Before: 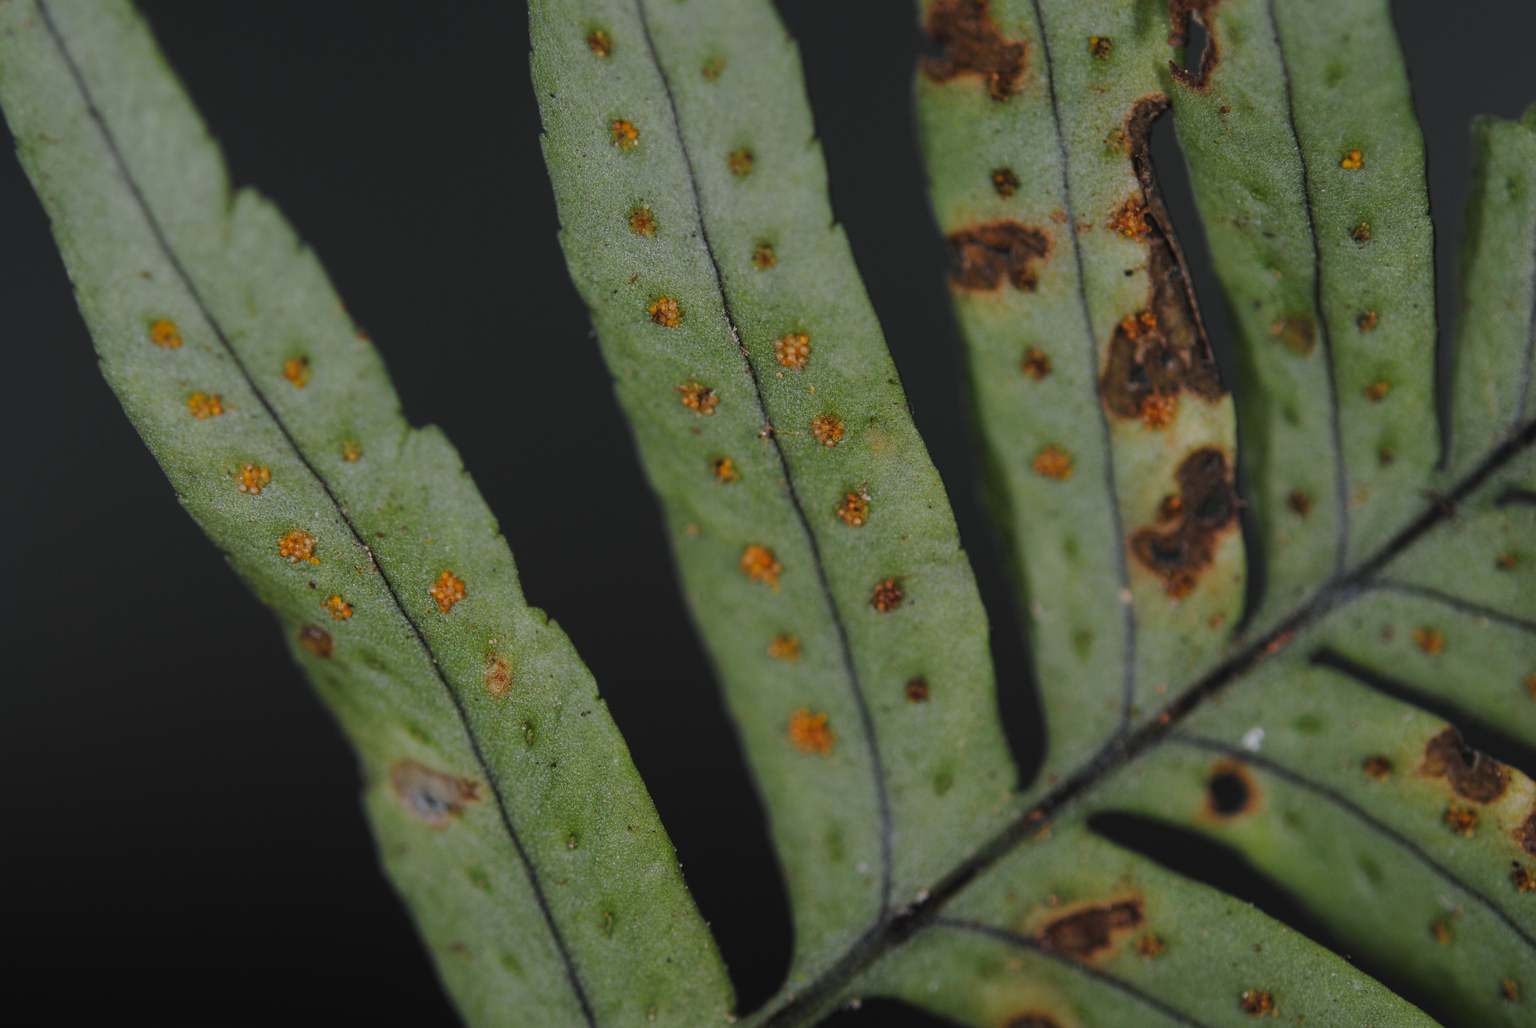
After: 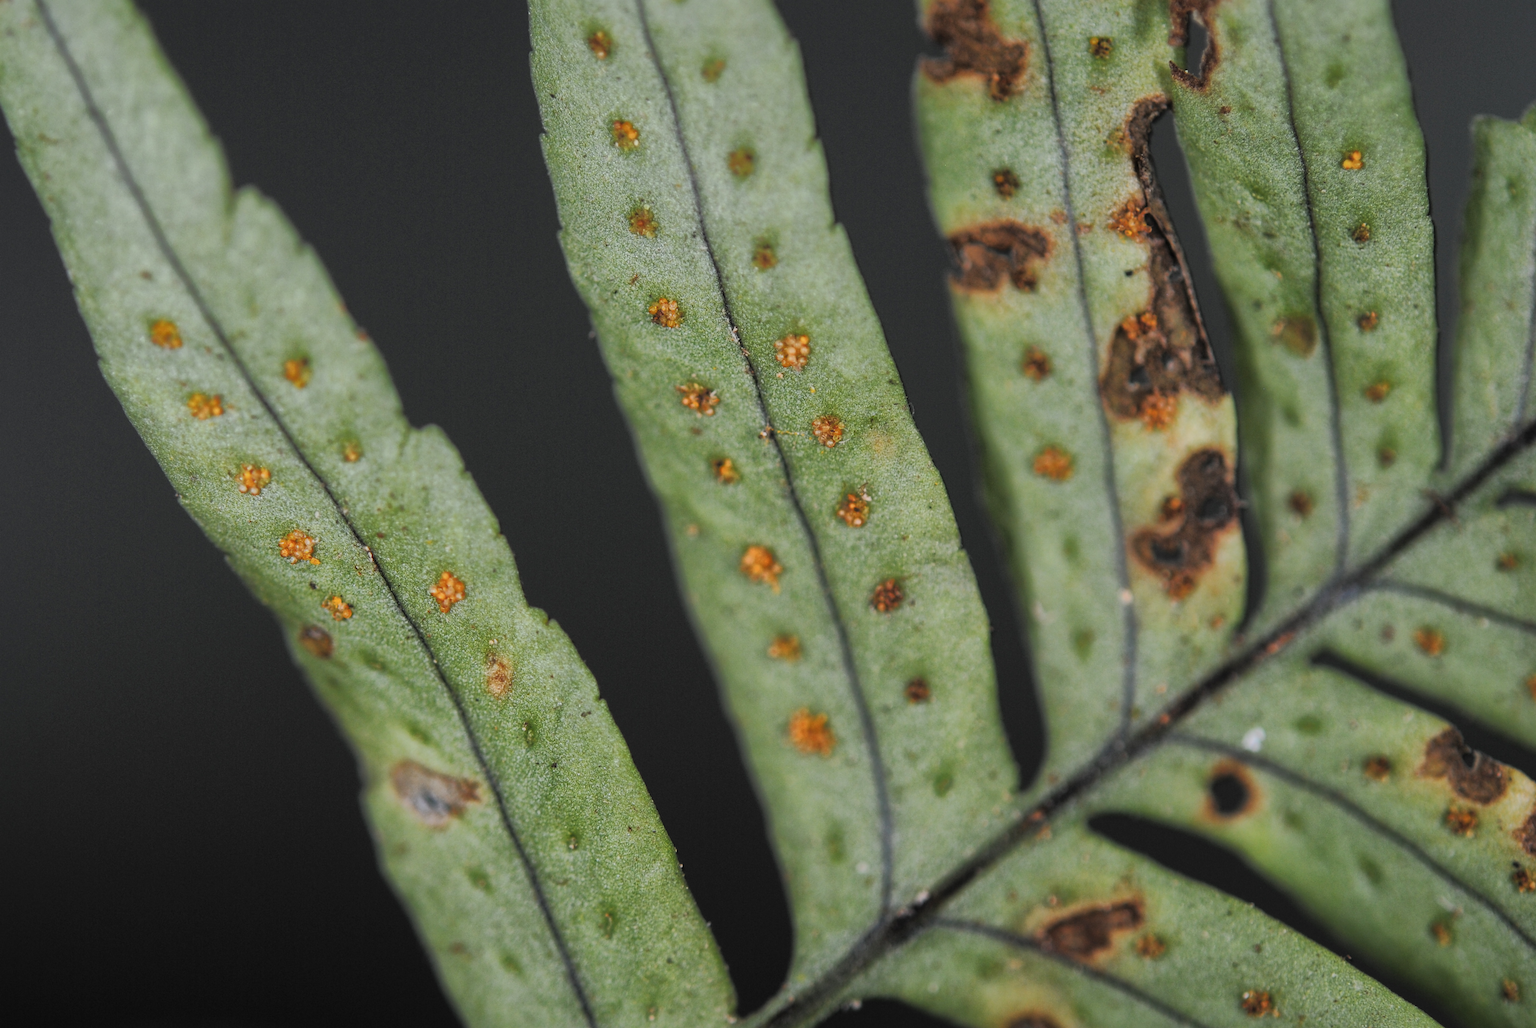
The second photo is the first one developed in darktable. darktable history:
global tonemap: drago (1, 100), detail 1
exposure: black level correction 0.001, exposure 0.191 EV, compensate highlight preservation false
